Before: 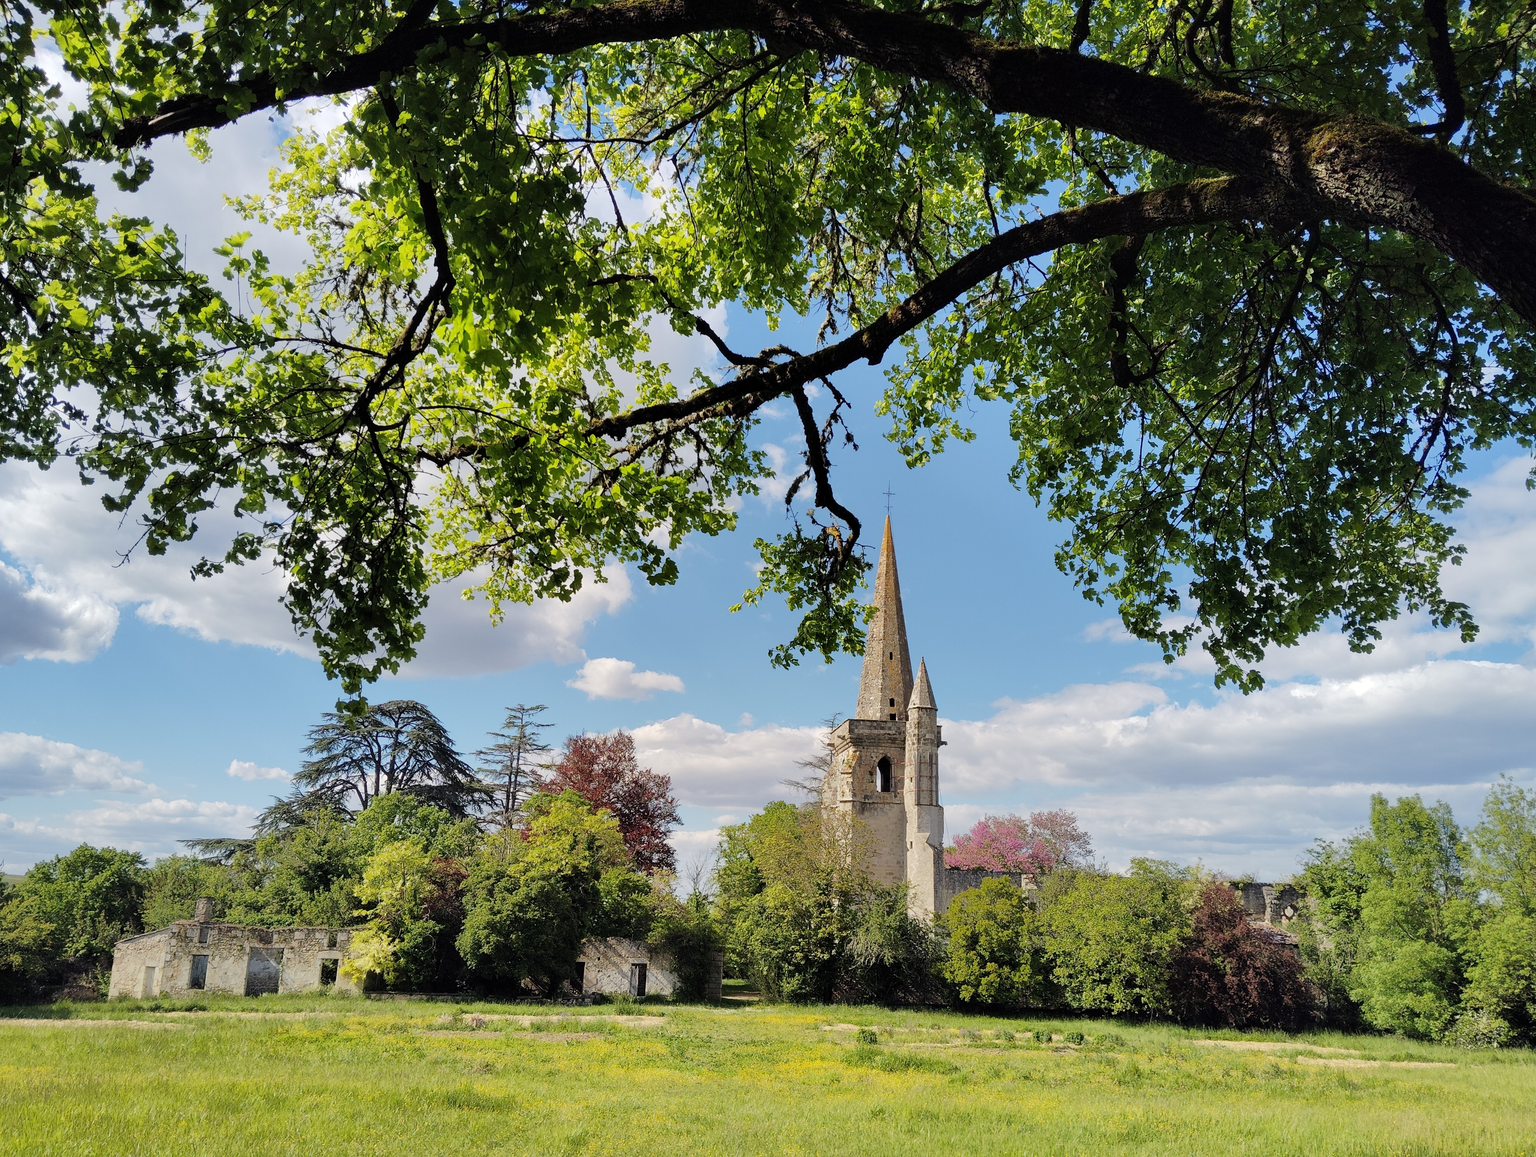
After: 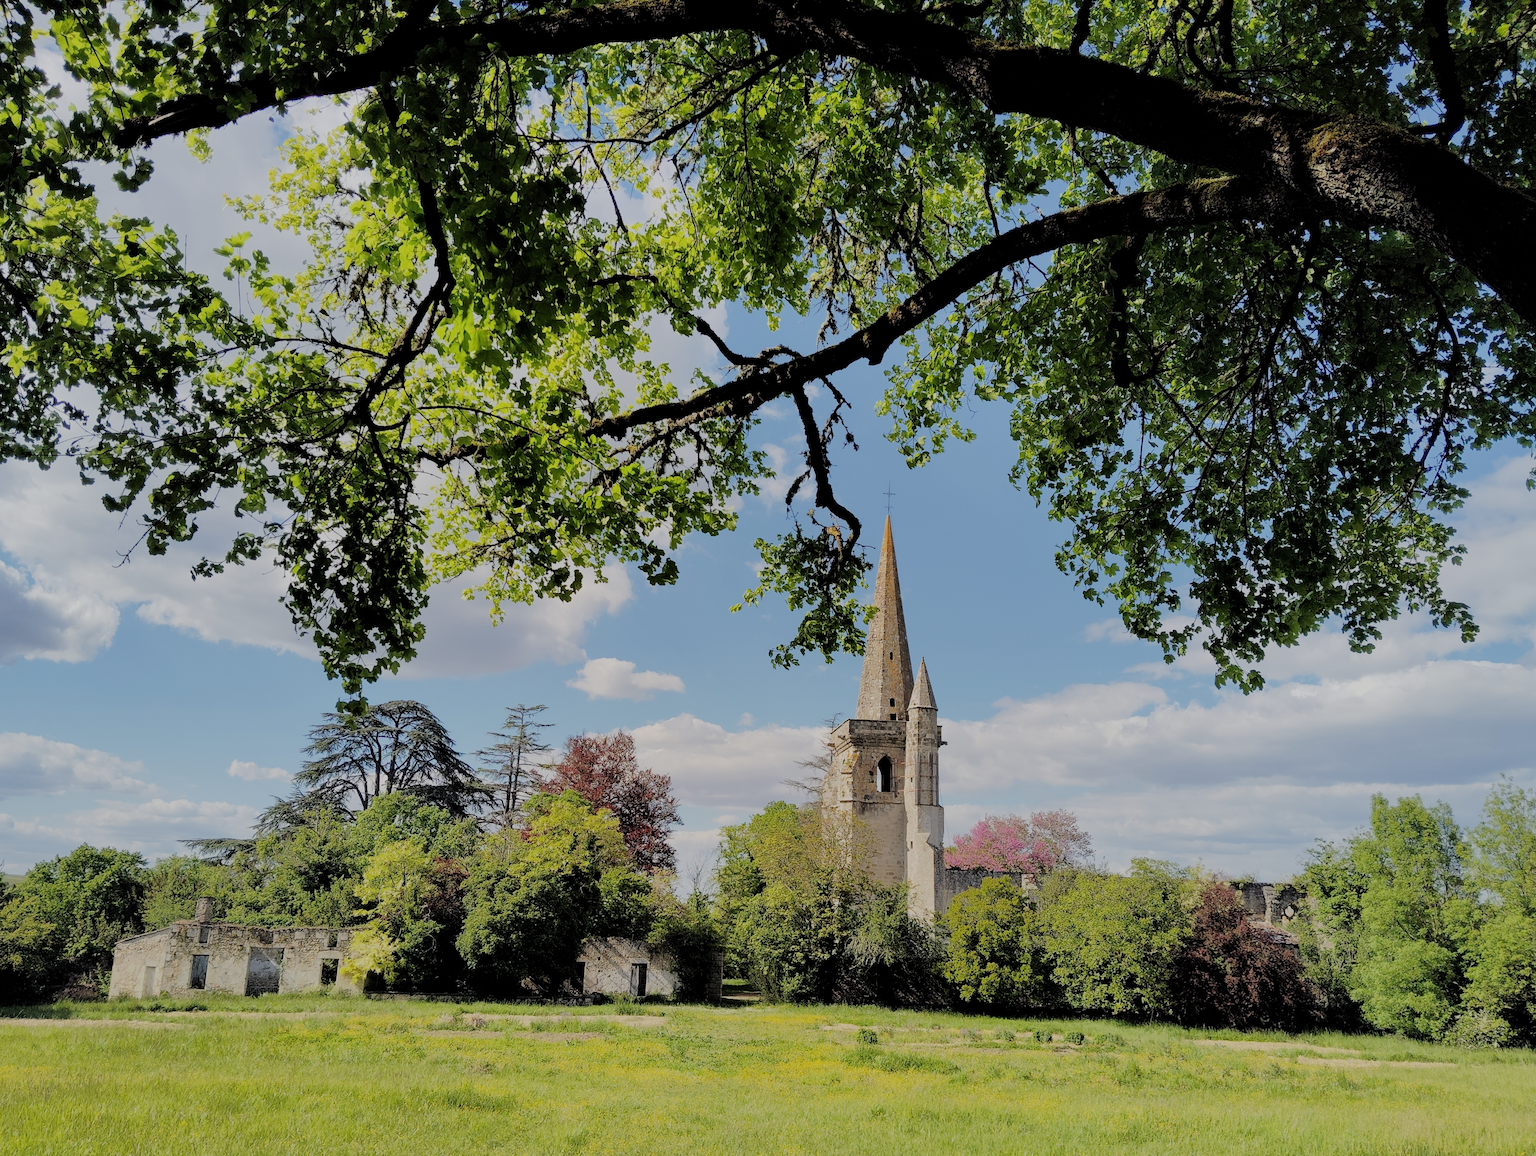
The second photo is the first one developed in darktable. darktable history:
filmic rgb: middle gray luminance 29.84%, black relative exposure -9.03 EV, white relative exposure 6.98 EV, threshold 3.03 EV, target black luminance 0%, hardness 2.94, latitude 2.05%, contrast 0.96, highlights saturation mix 5.67%, shadows ↔ highlights balance 12.27%, enable highlight reconstruction true
